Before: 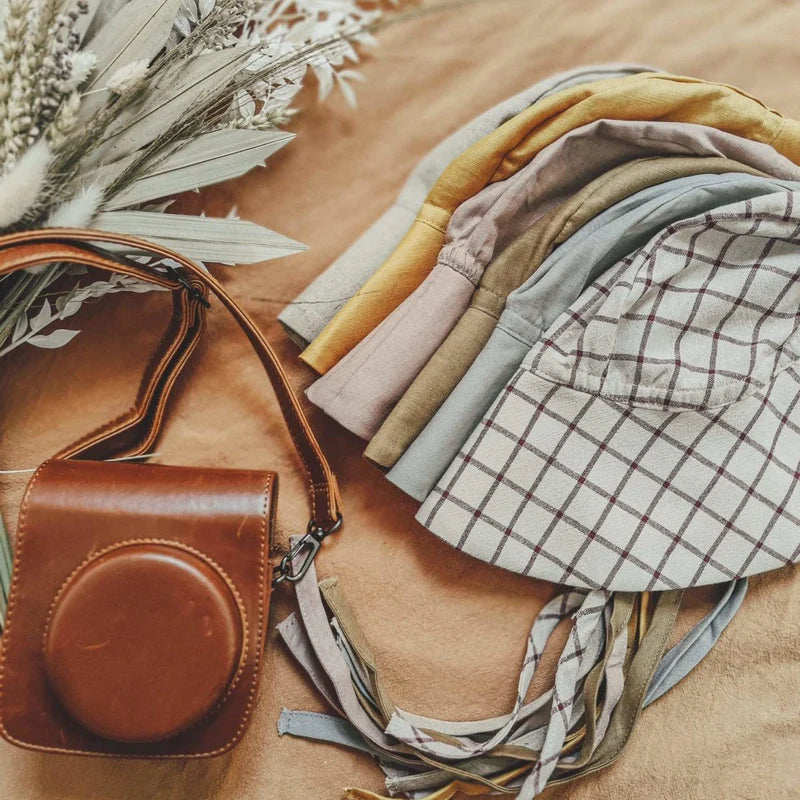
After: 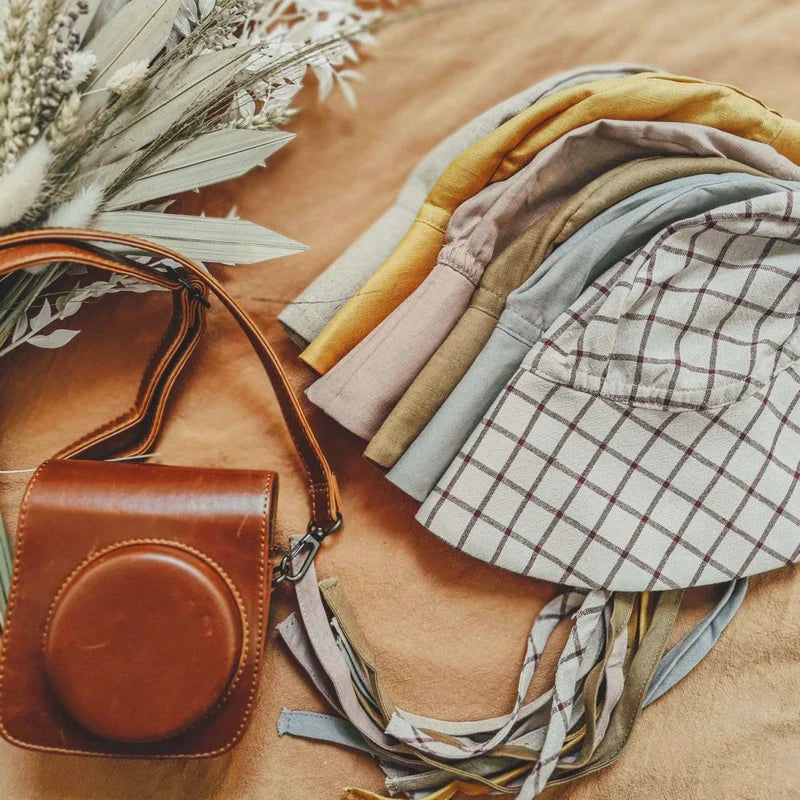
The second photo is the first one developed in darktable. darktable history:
contrast brightness saturation: contrast 0.036, saturation 0.162
